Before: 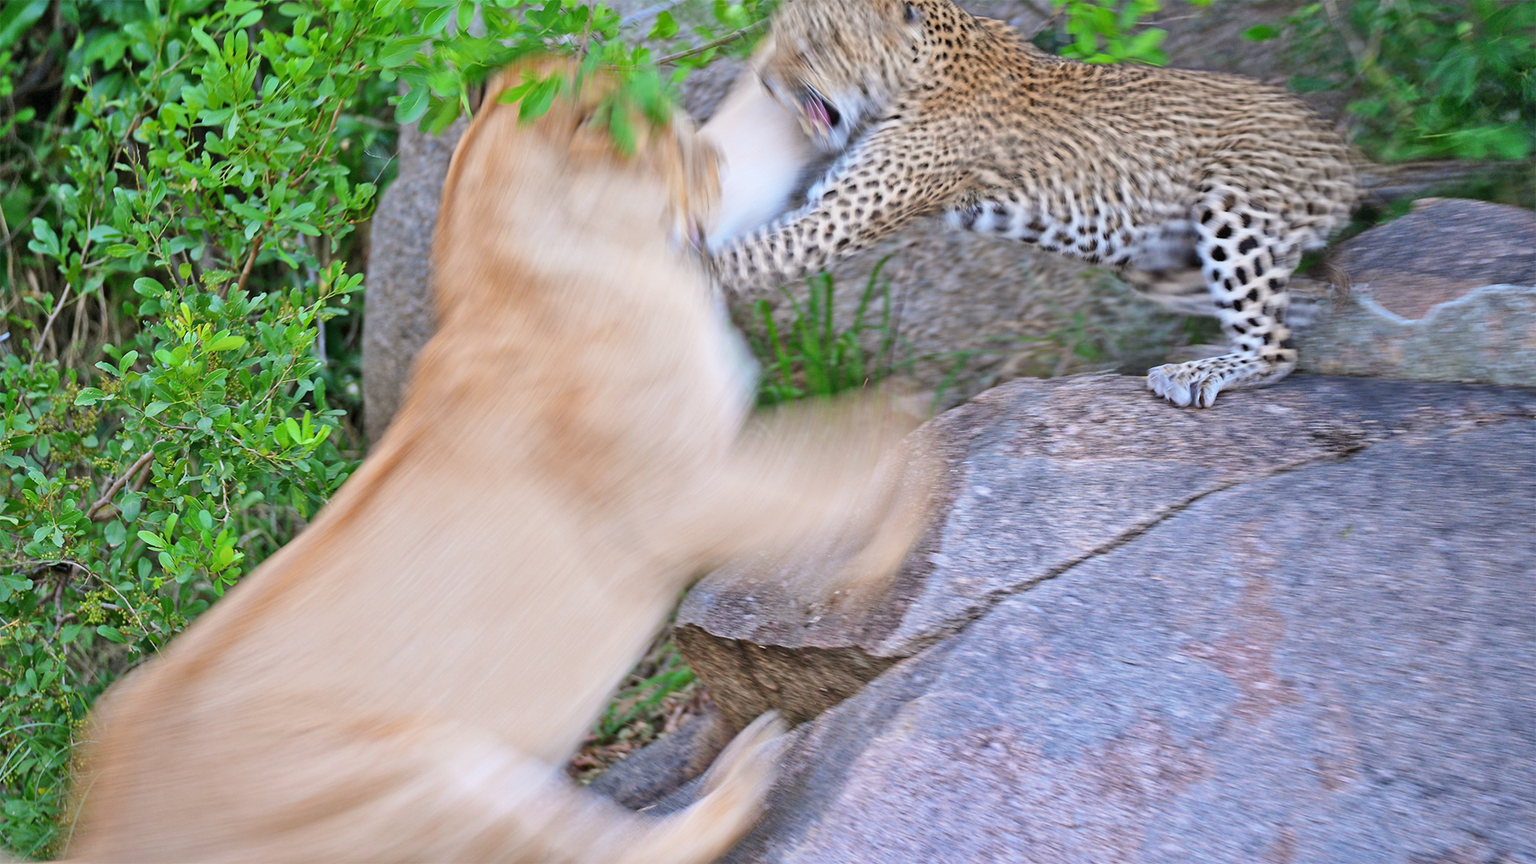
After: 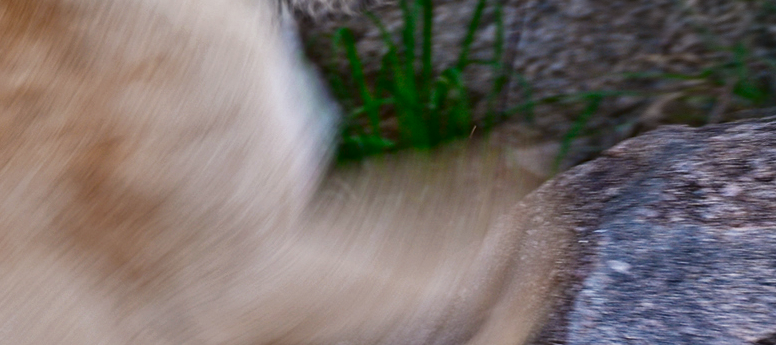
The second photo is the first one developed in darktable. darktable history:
crop: left 31.751%, top 32.172%, right 27.8%, bottom 35.83%
contrast brightness saturation: brightness -0.52
